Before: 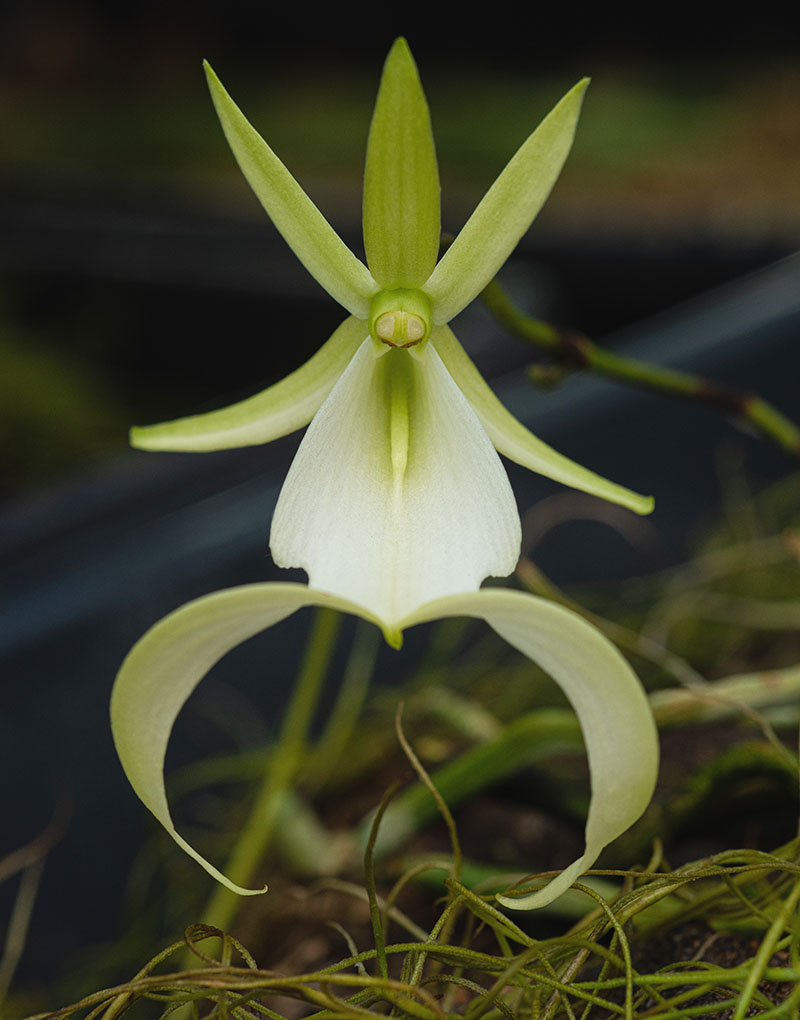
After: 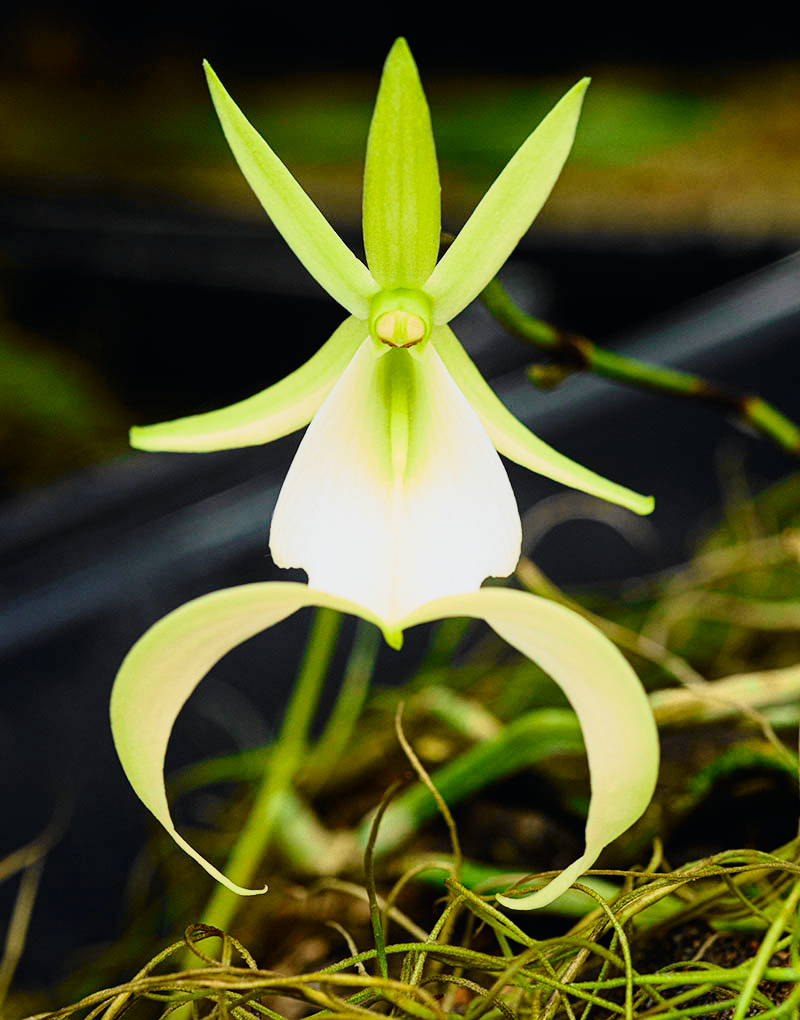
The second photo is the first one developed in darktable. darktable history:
base curve: curves: ch0 [(0, 0) (0.008, 0.007) (0.022, 0.029) (0.048, 0.089) (0.092, 0.197) (0.191, 0.399) (0.275, 0.534) (0.357, 0.65) (0.477, 0.78) (0.542, 0.833) (0.799, 0.973) (1, 1)], preserve colors none
tone curve: curves: ch0 [(0, 0) (0.078, 0.029) (0.265, 0.241) (0.507, 0.56) (0.744, 0.826) (1, 0.948)]; ch1 [(0, 0) (0.346, 0.307) (0.418, 0.383) (0.46, 0.439) (0.482, 0.493) (0.502, 0.5) (0.517, 0.506) (0.55, 0.557) (0.601, 0.637) (0.666, 0.7) (1, 1)]; ch2 [(0, 0) (0.346, 0.34) (0.431, 0.45) (0.485, 0.494) (0.5, 0.498) (0.508, 0.499) (0.532, 0.546) (0.579, 0.628) (0.625, 0.668) (1, 1)], color space Lab, independent channels, preserve colors none
